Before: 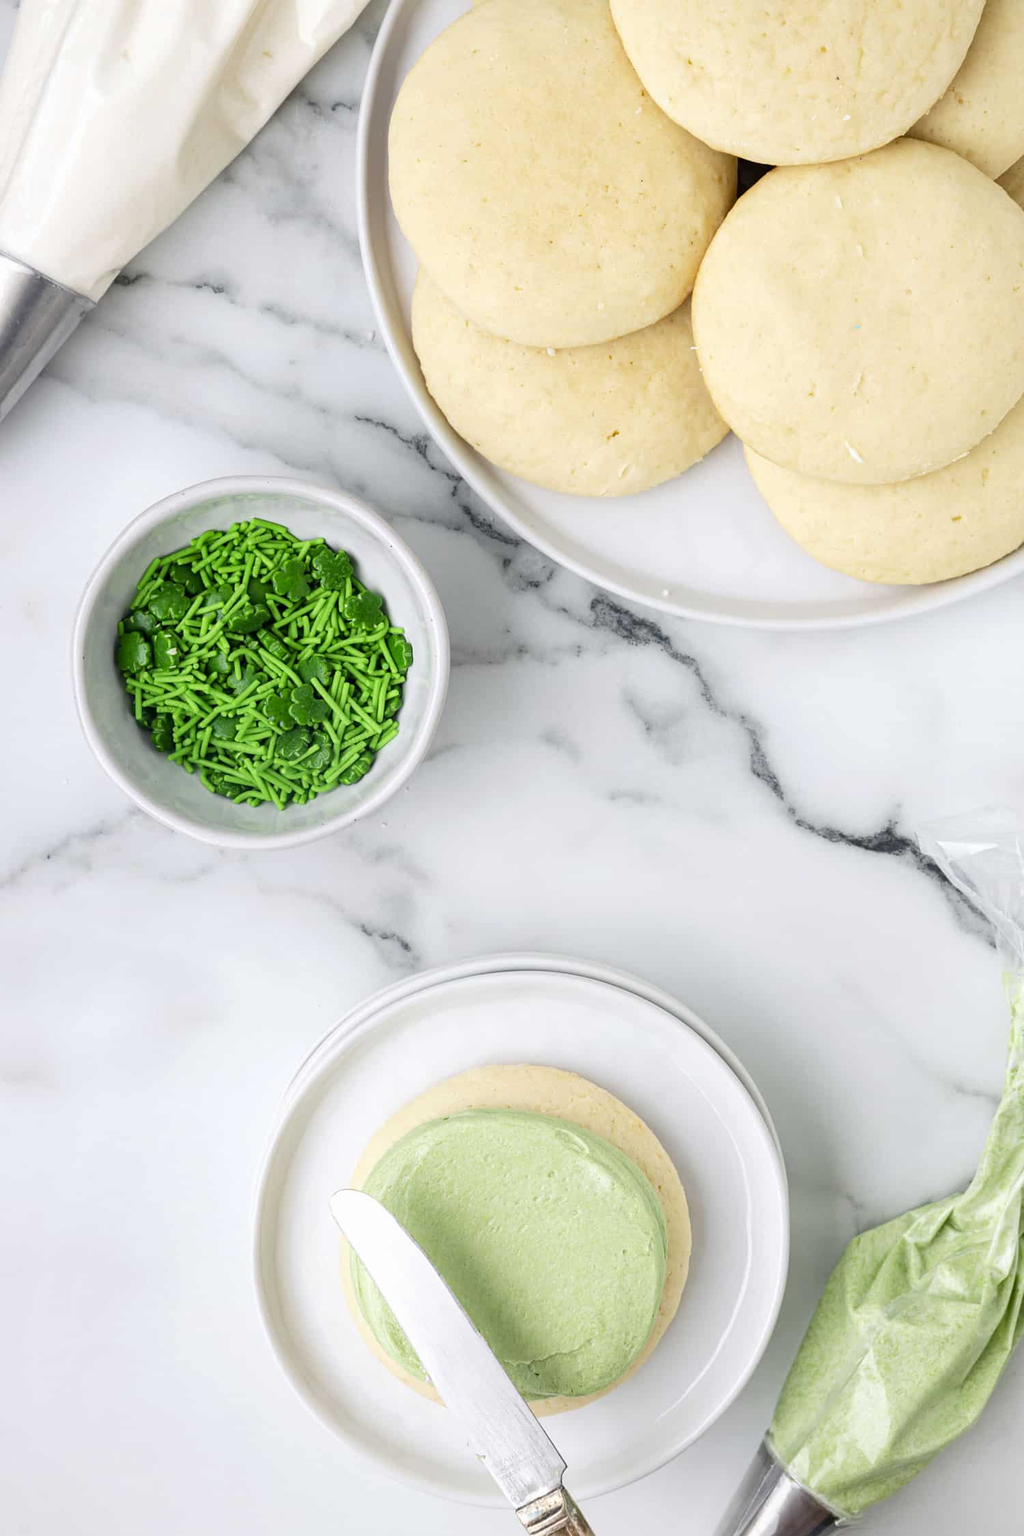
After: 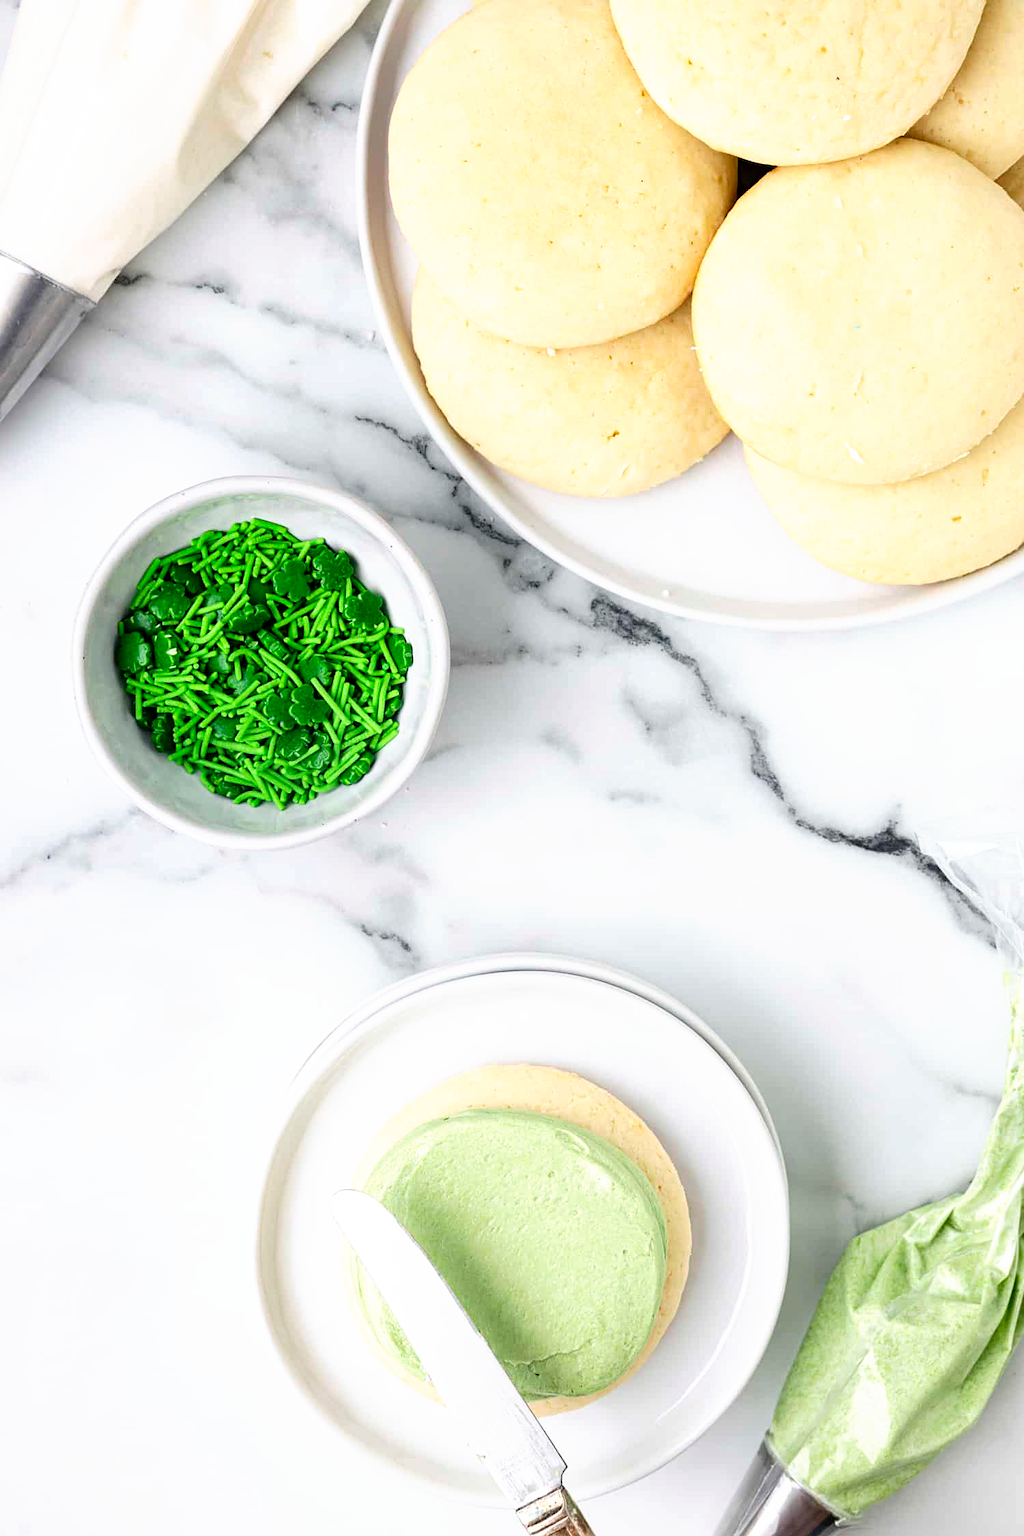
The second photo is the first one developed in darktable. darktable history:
sharpen: amount 0.2
tone curve: curves: ch0 [(0, 0) (0.003, 0.002) (0.011, 0.006) (0.025, 0.014) (0.044, 0.025) (0.069, 0.039) (0.1, 0.056) (0.136, 0.086) (0.177, 0.129) (0.224, 0.183) (0.277, 0.247) (0.335, 0.318) (0.399, 0.395) (0.468, 0.48) (0.543, 0.571) (0.623, 0.668) (0.709, 0.773) (0.801, 0.873) (0.898, 0.978) (1, 1)], preserve colors none
